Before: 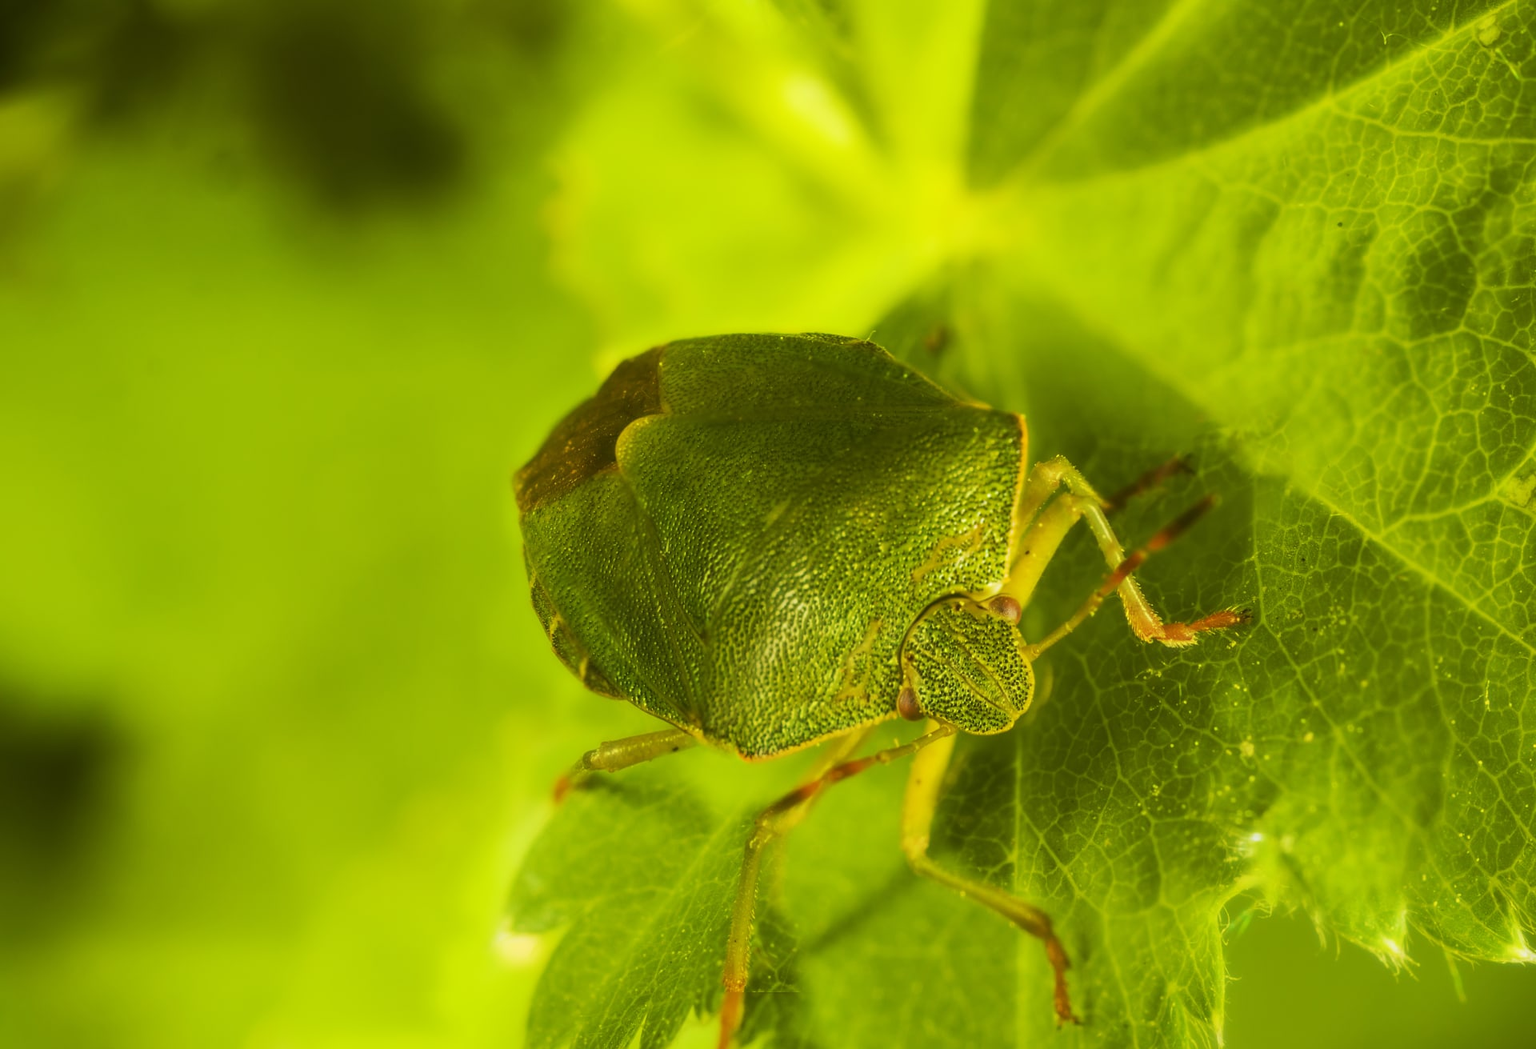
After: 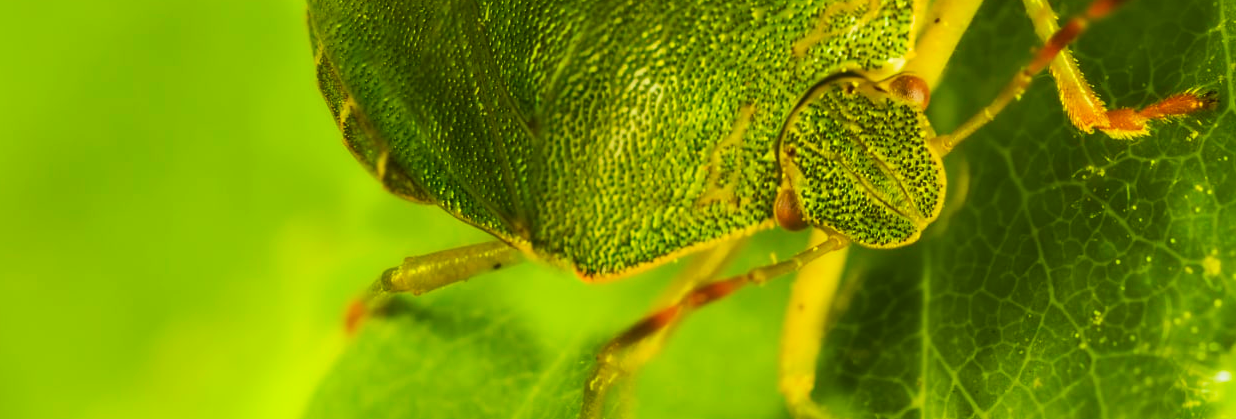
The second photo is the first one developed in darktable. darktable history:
crop: left 18.091%, top 51.13%, right 17.525%, bottom 16.85%
contrast brightness saturation: contrast 0.15, brightness -0.01, saturation 0.1
